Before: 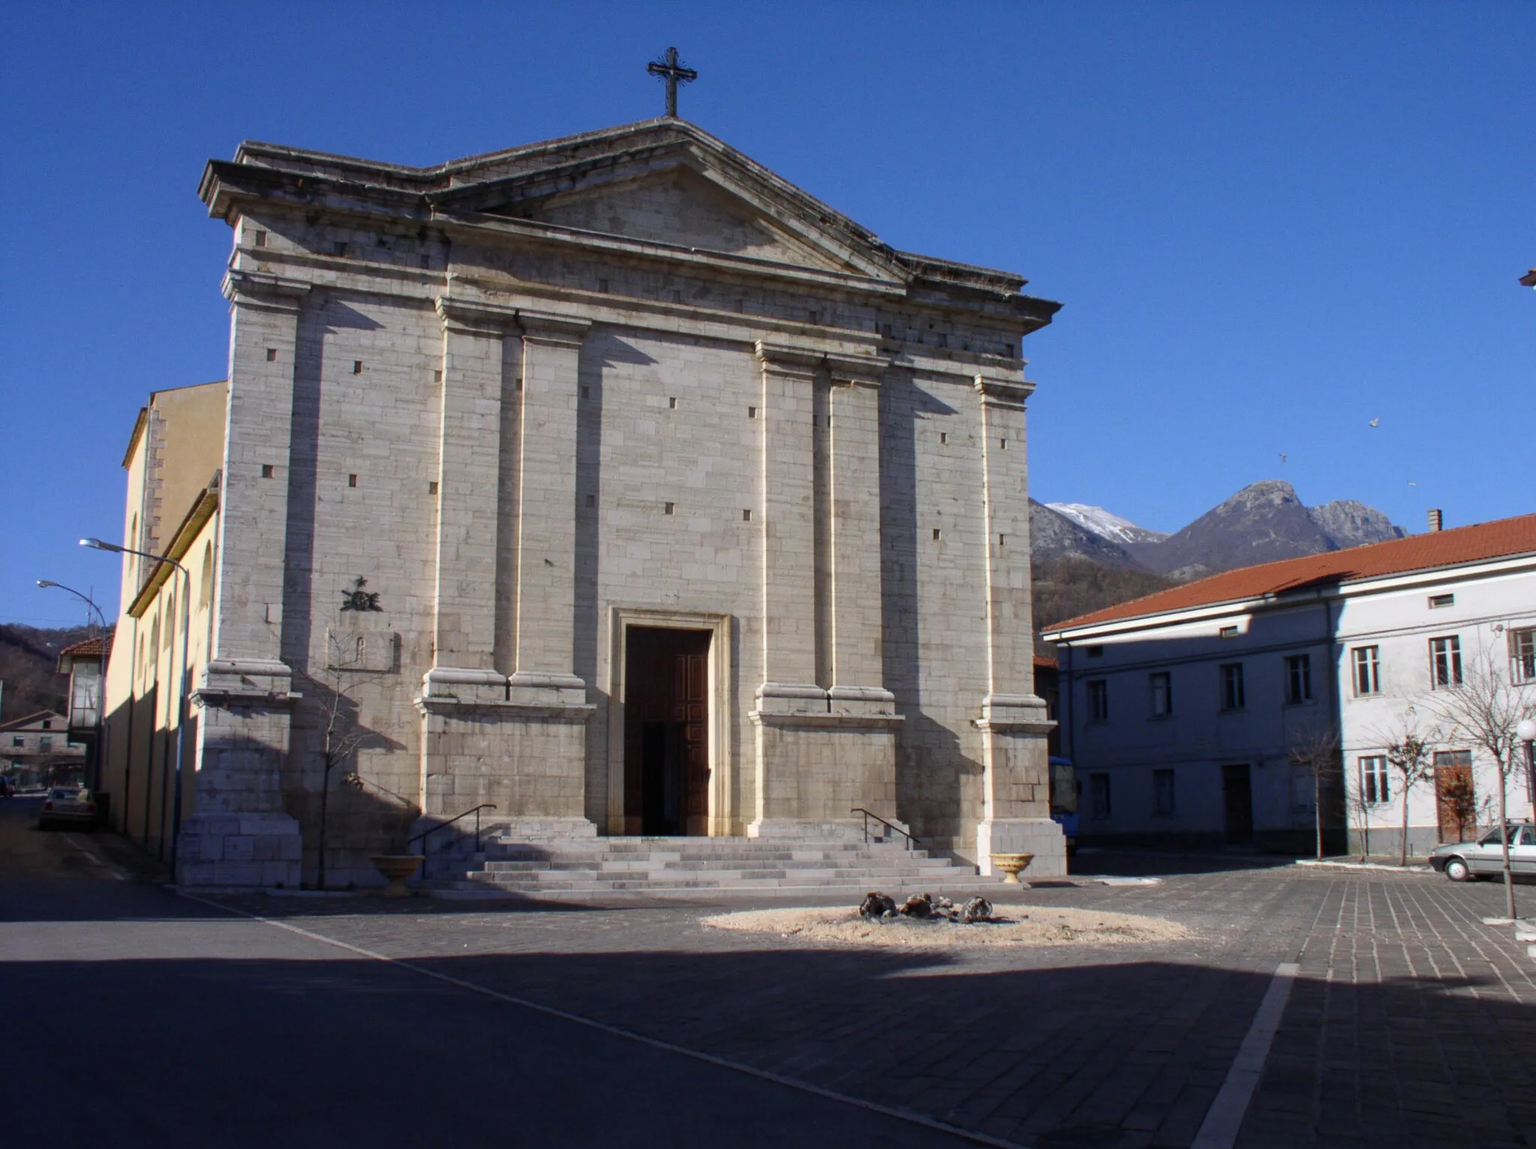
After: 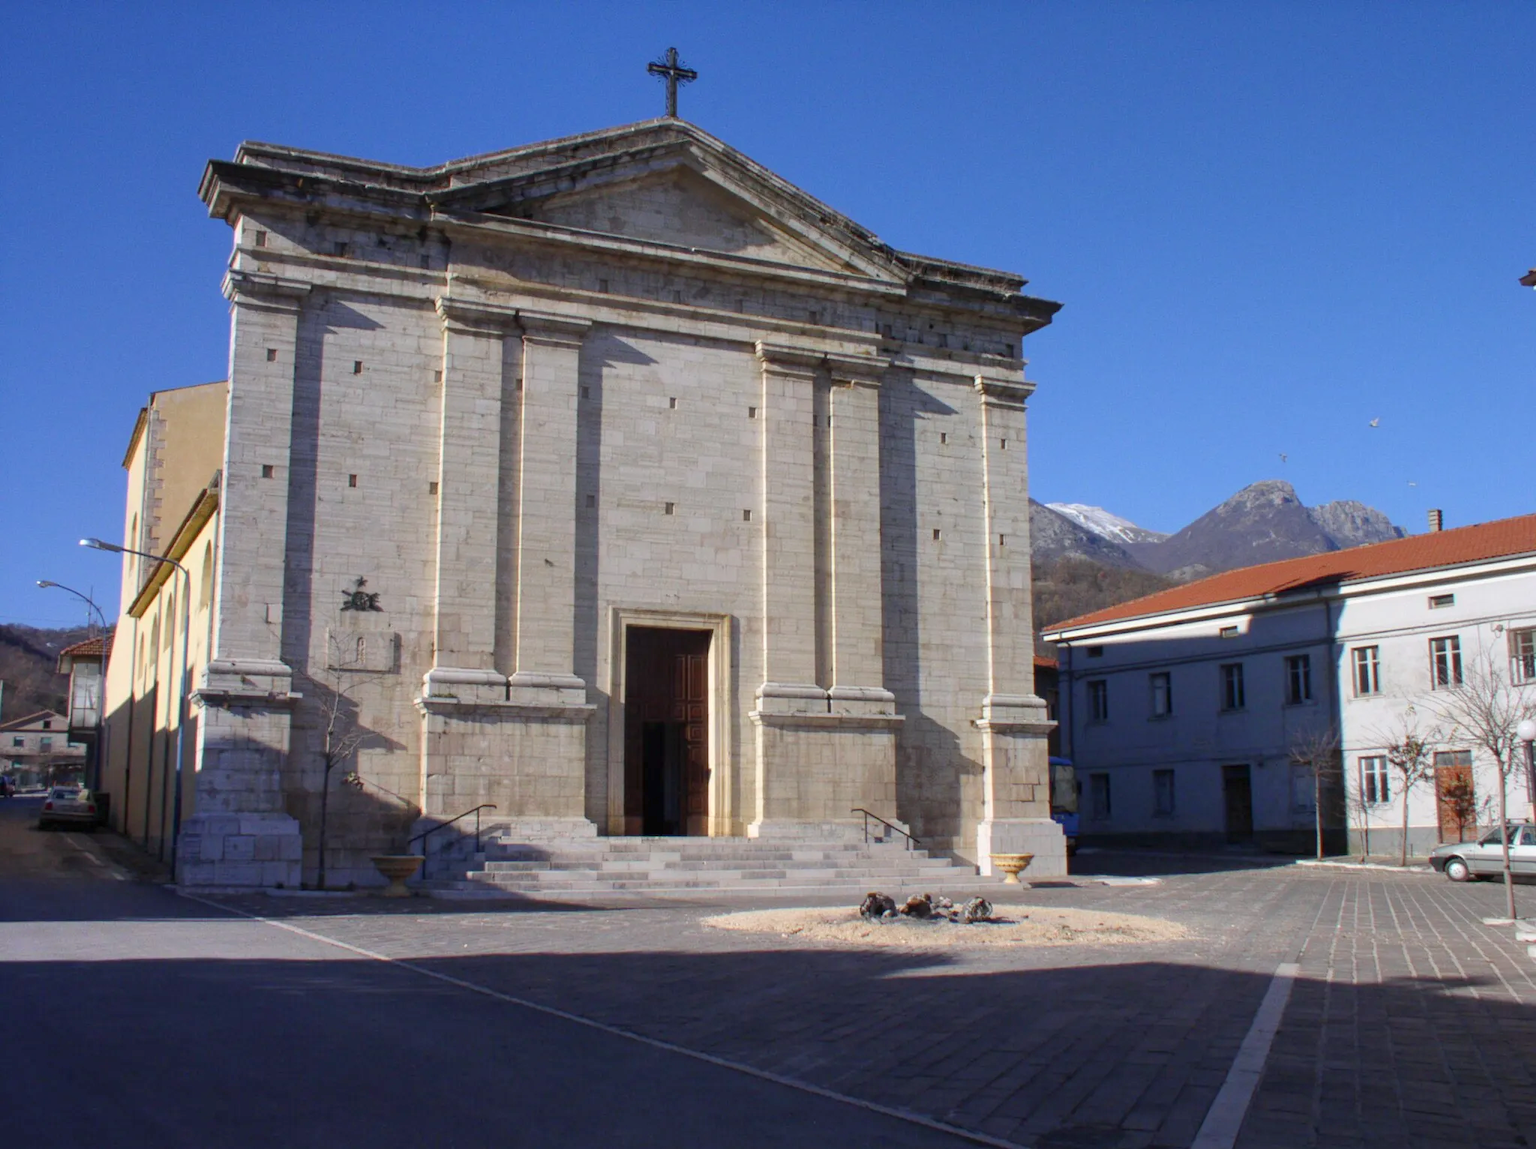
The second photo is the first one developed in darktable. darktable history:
tone equalizer: -7 EV 0.153 EV, -6 EV 0.632 EV, -5 EV 1.17 EV, -4 EV 1.32 EV, -3 EV 1.12 EV, -2 EV 0.6 EV, -1 EV 0.158 EV, smoothing diameter 24.79%, edges refinement/feathering 10.56, preserve details guided filter
